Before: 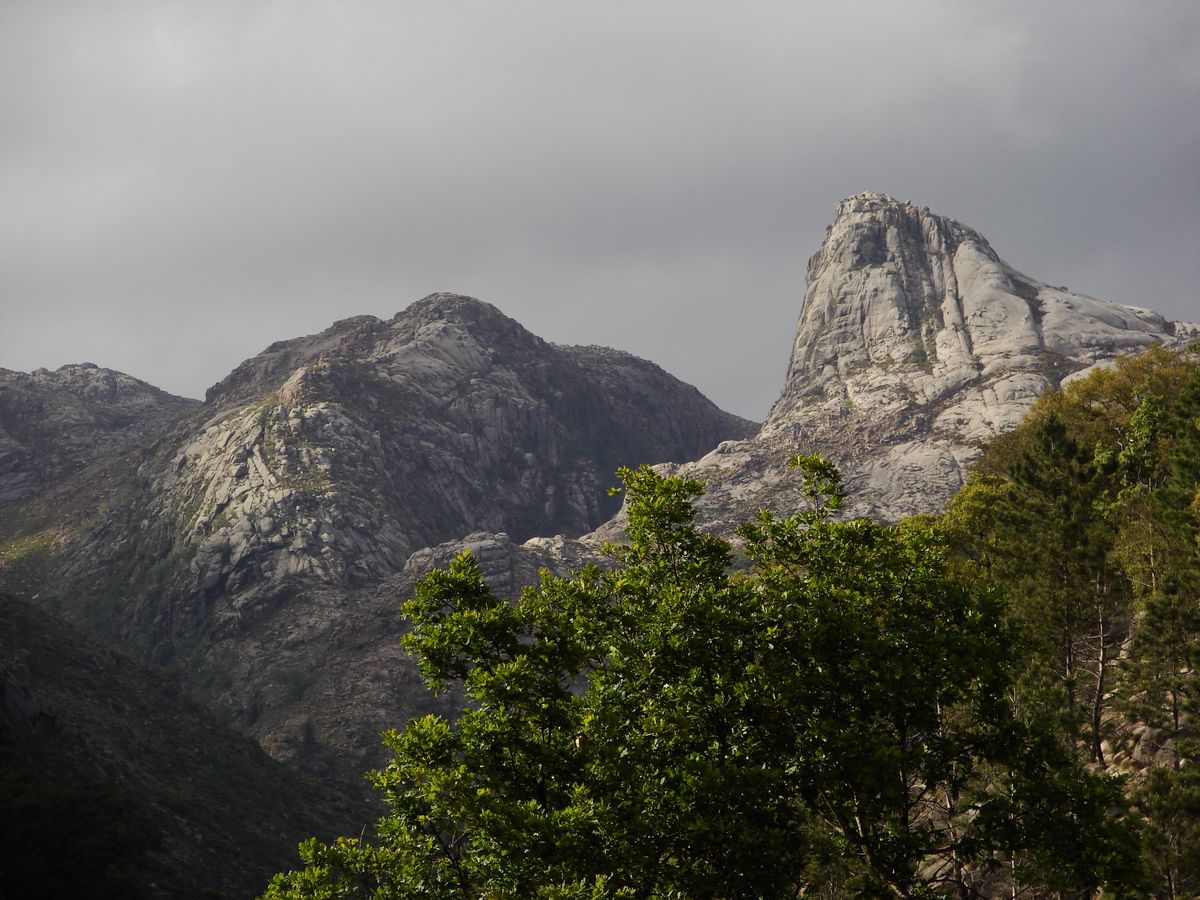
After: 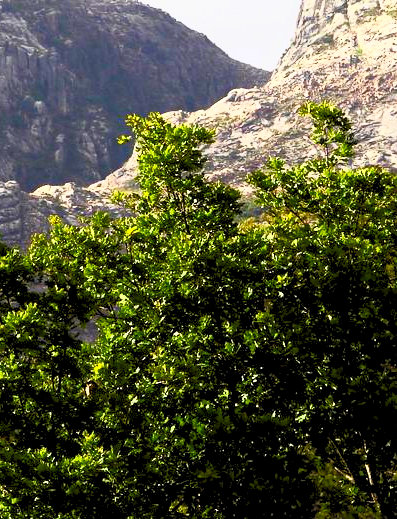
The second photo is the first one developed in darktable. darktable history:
contrast brightness saturation: contrast 0.83, brightness 0.59, saturation 0.59
crop: left 40.878%, top 39.176%, right 25.993%, bottom 3.081%
tone equalizer: on, module defaults
levels: levels [0.093, 0.434, 0.988]
